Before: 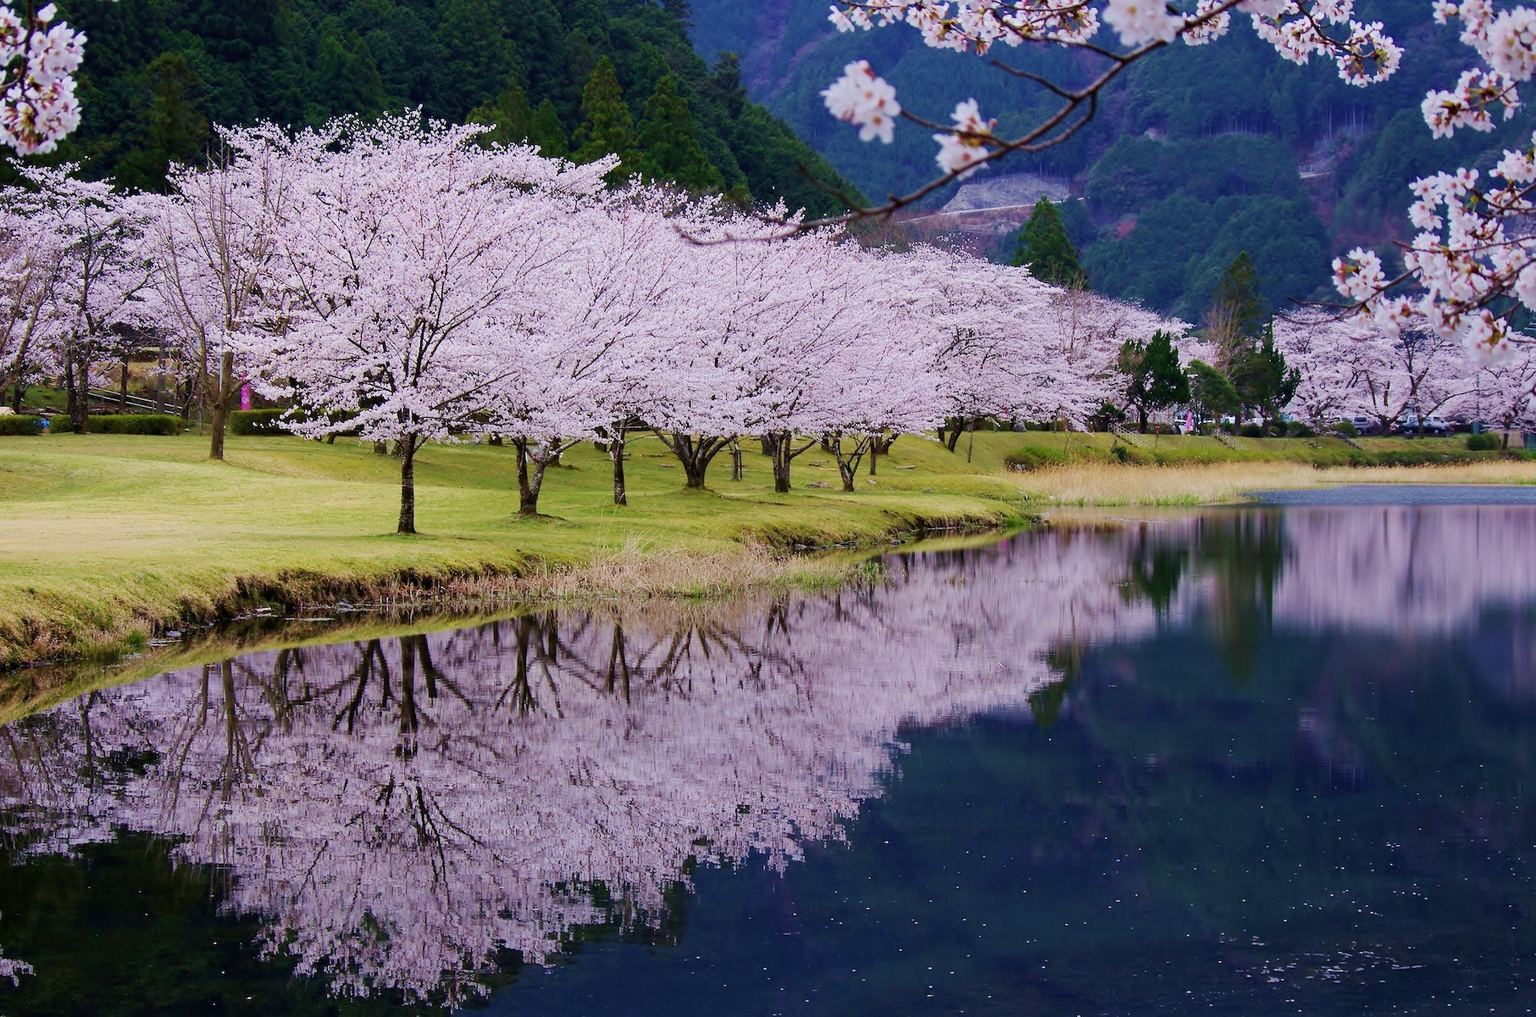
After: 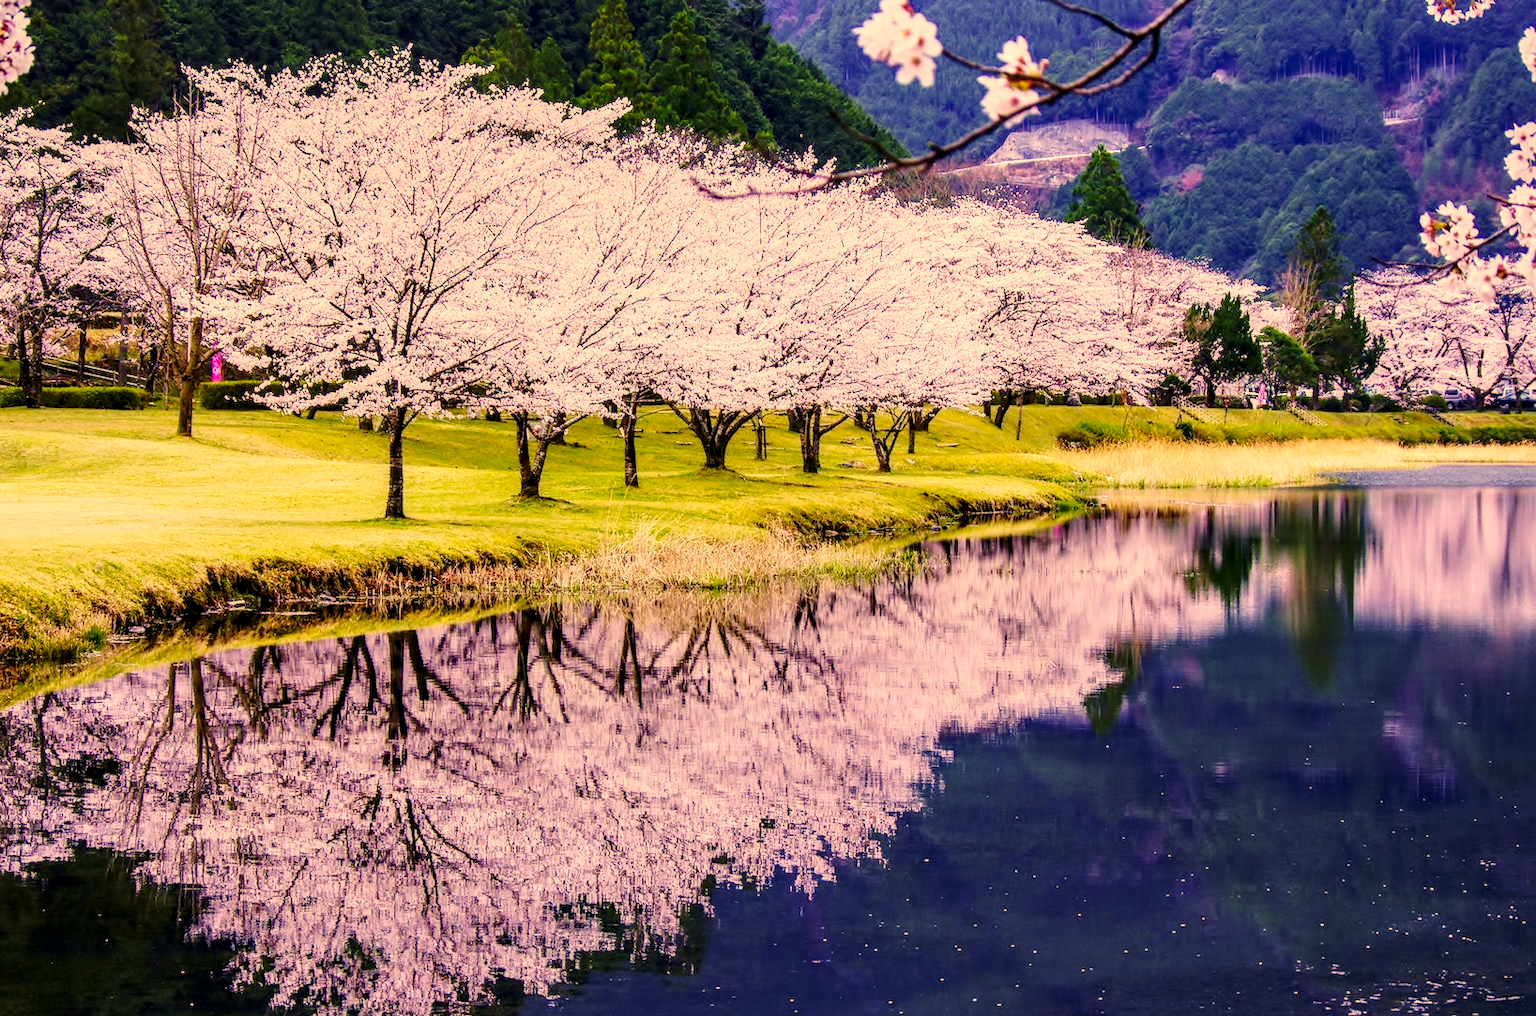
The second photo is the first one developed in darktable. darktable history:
local contrast: highlights 25%, detail 150%
color correction: highlights a* 15, highlights b* 31.55
crop: left 3.305%, top 6.436%, right 6.389%, bottom 3.258%
base curve: curves: ch0 [(0, 0) (0.028, 0.03) (0.121, 0.232) (0.46, 0.748) (0.859, 0.968) (1, 1)], preserve colors none
